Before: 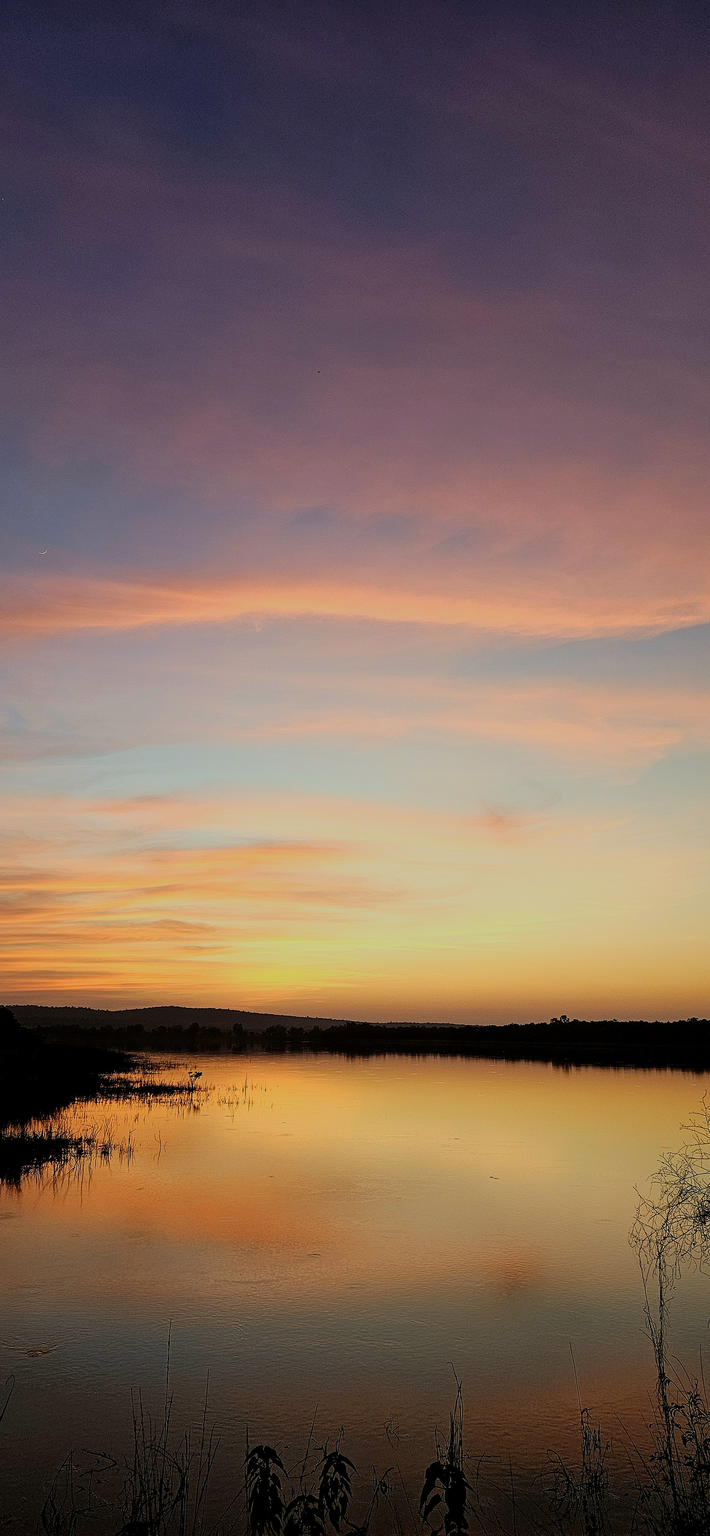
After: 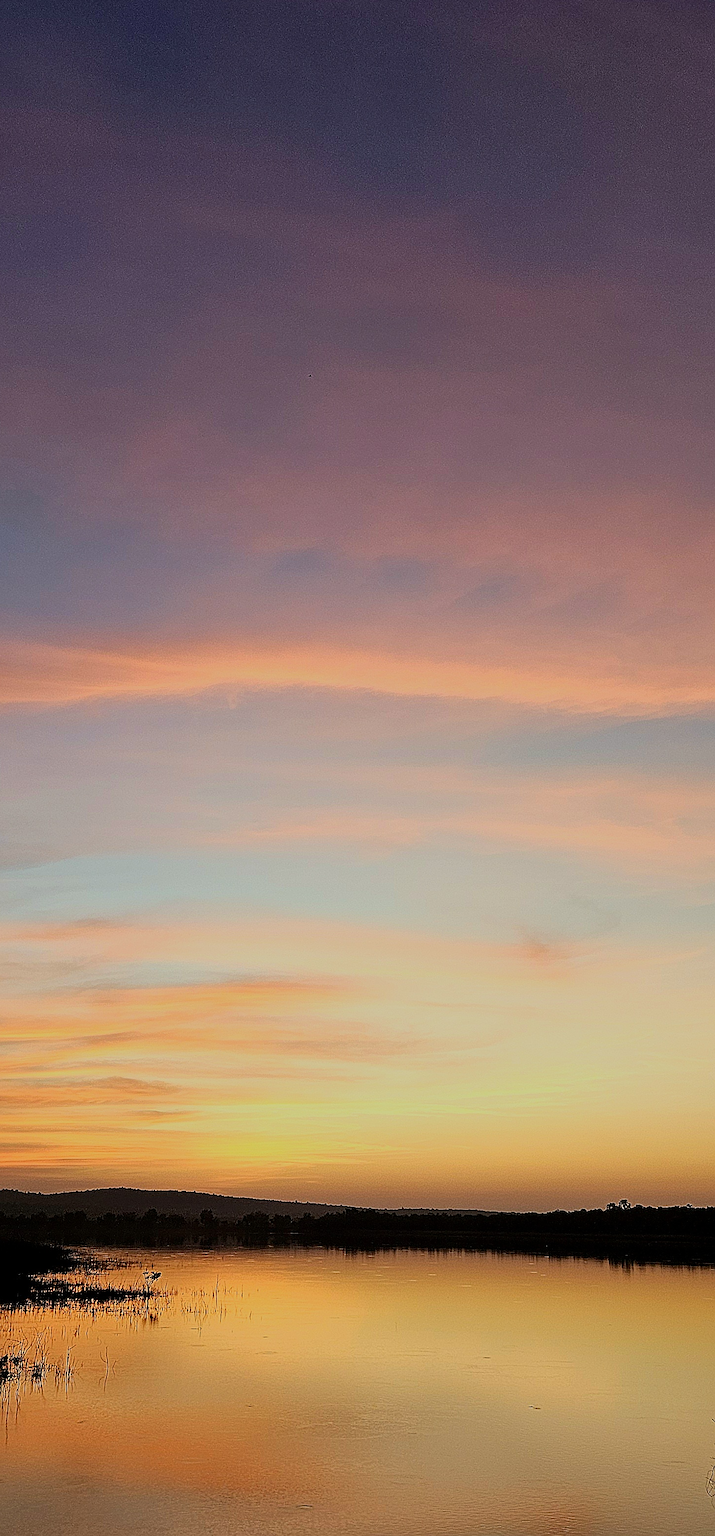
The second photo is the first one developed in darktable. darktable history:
sharpen: on, module defaults
crop and rotate: left 10.77%, top 5.1%, right 10.41%, bottom 16.76%
